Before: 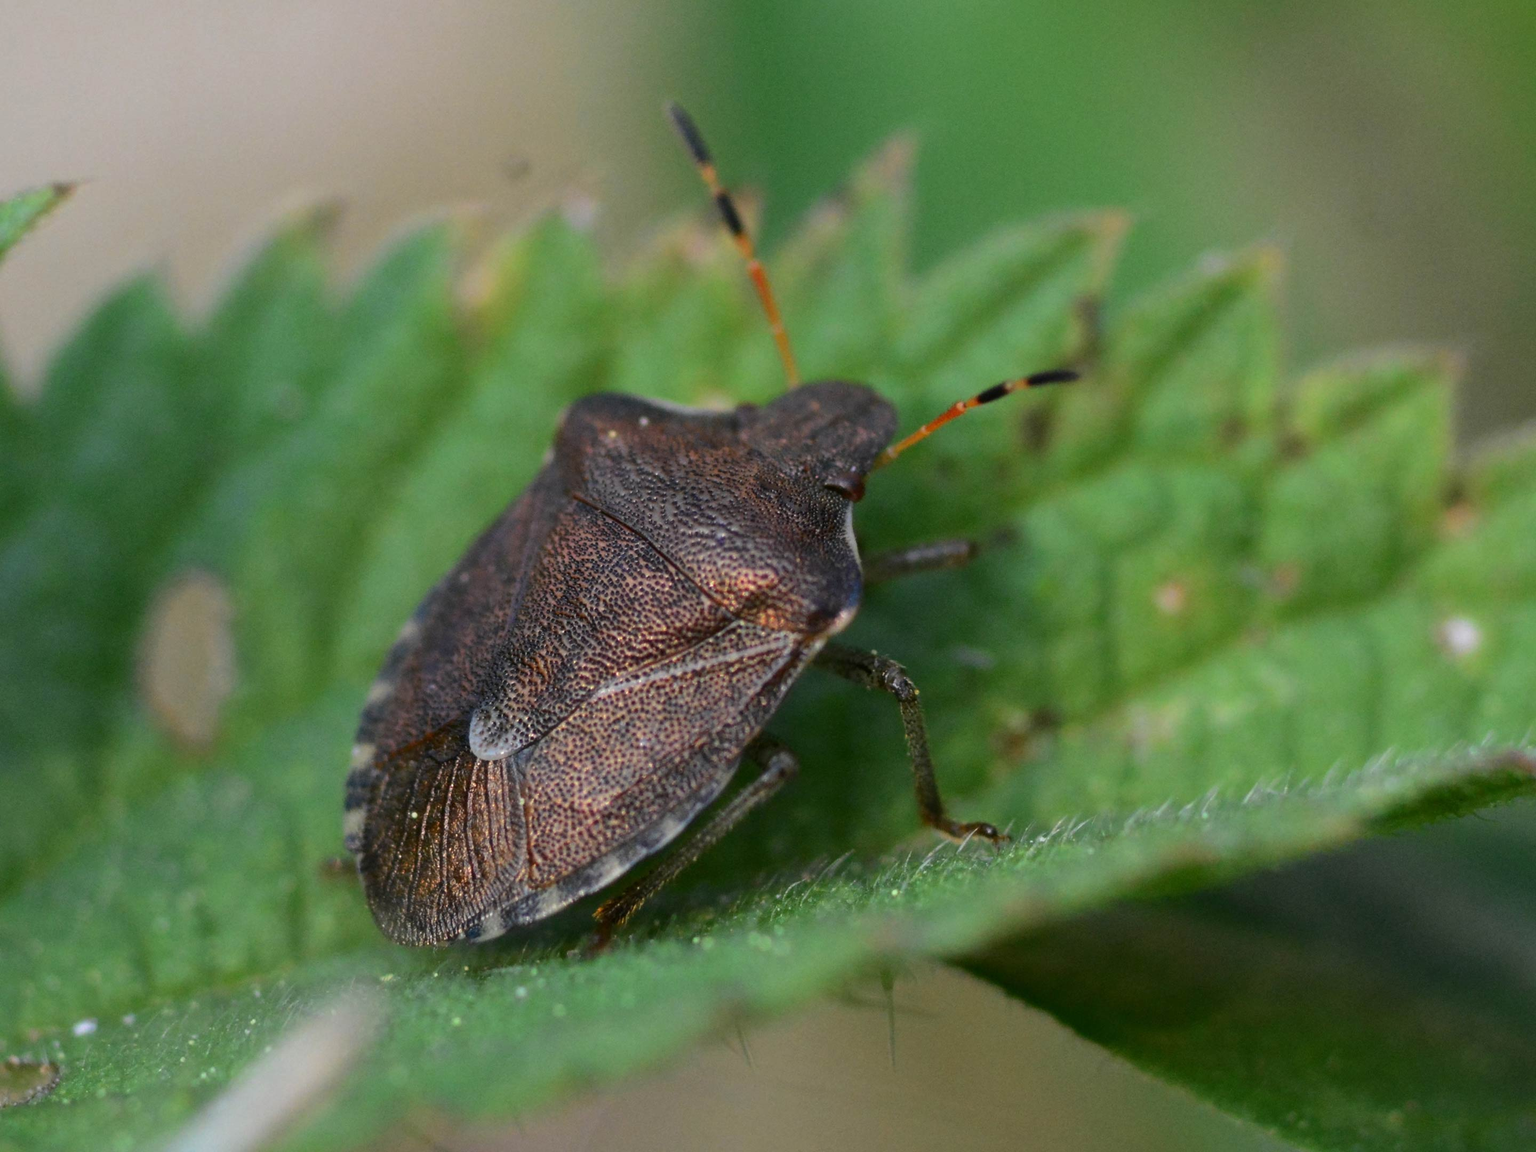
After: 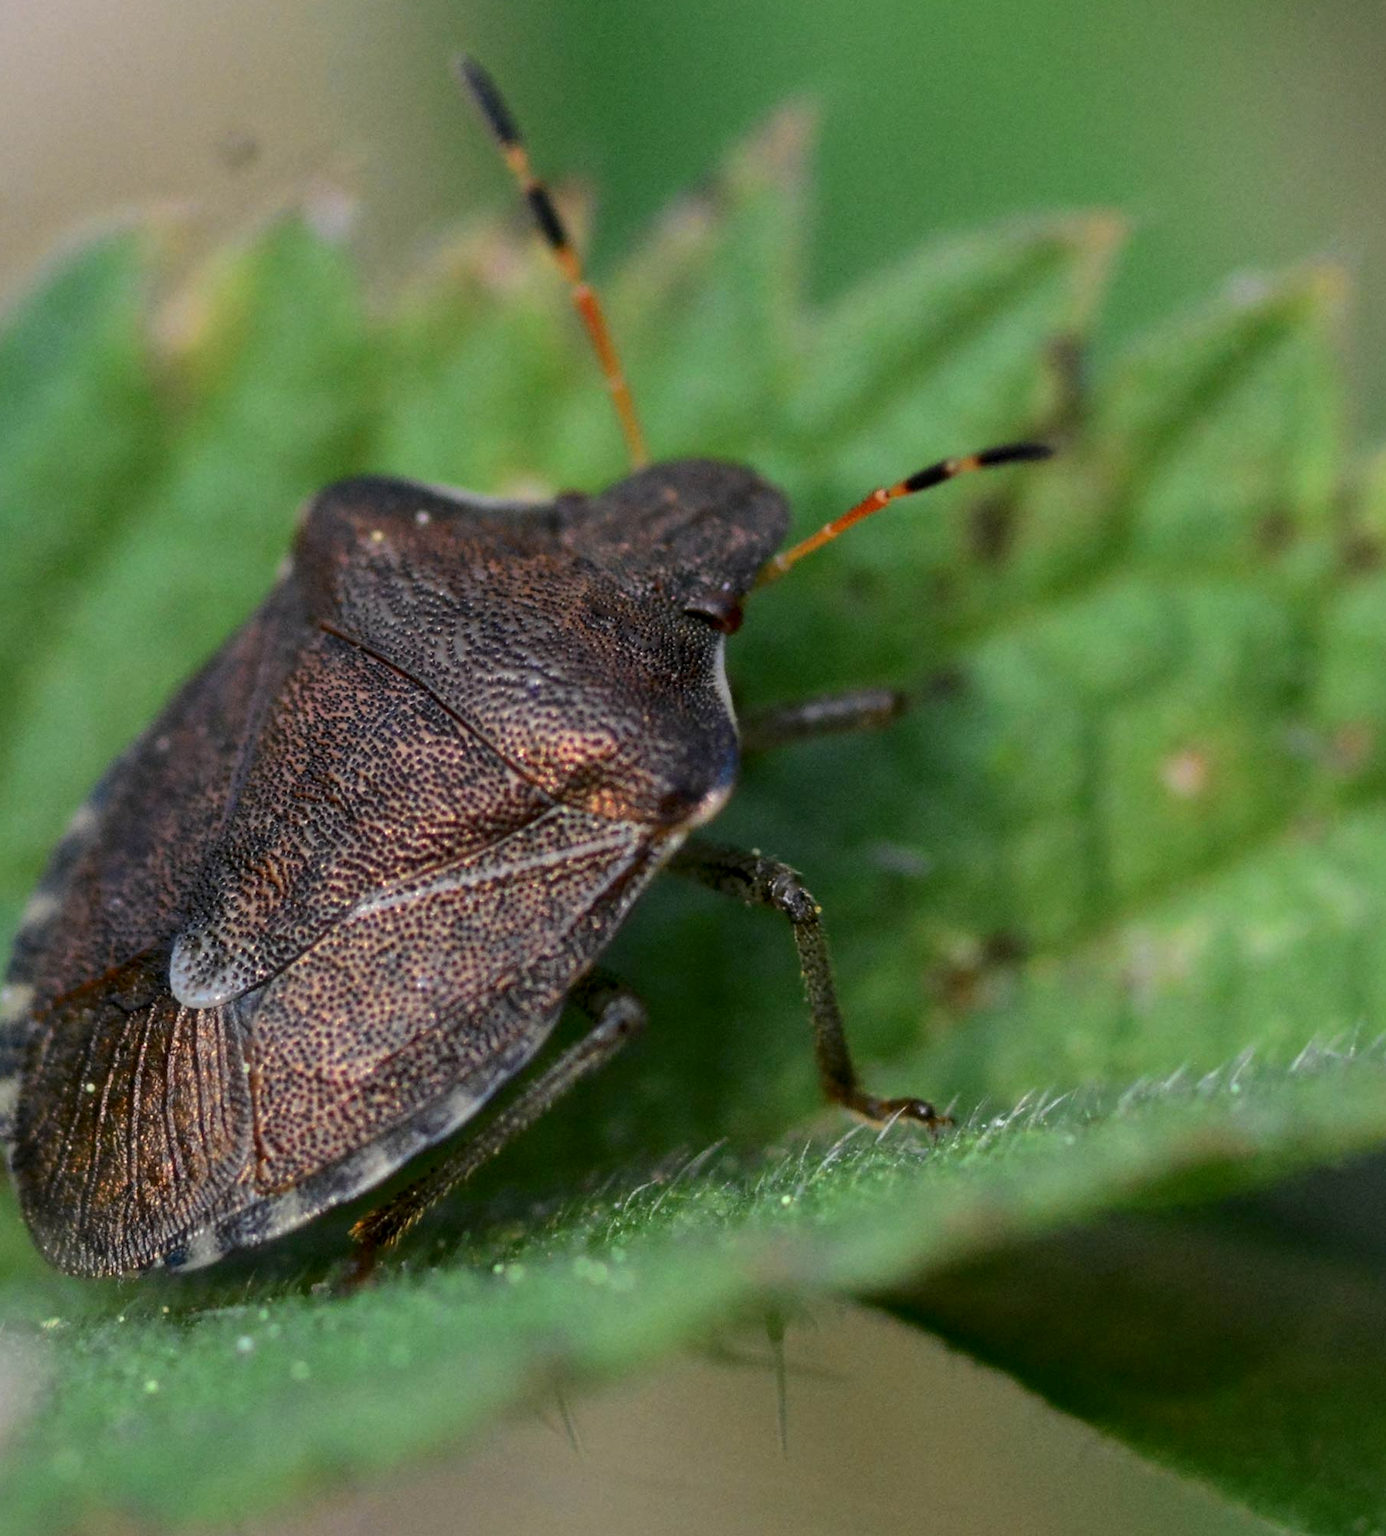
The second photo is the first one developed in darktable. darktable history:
white balance: emerald 1
crop and rotate: left 22.918%, top 5.629%, right 14.711%, bottom 2.247%
local contrast: on, module defaults
